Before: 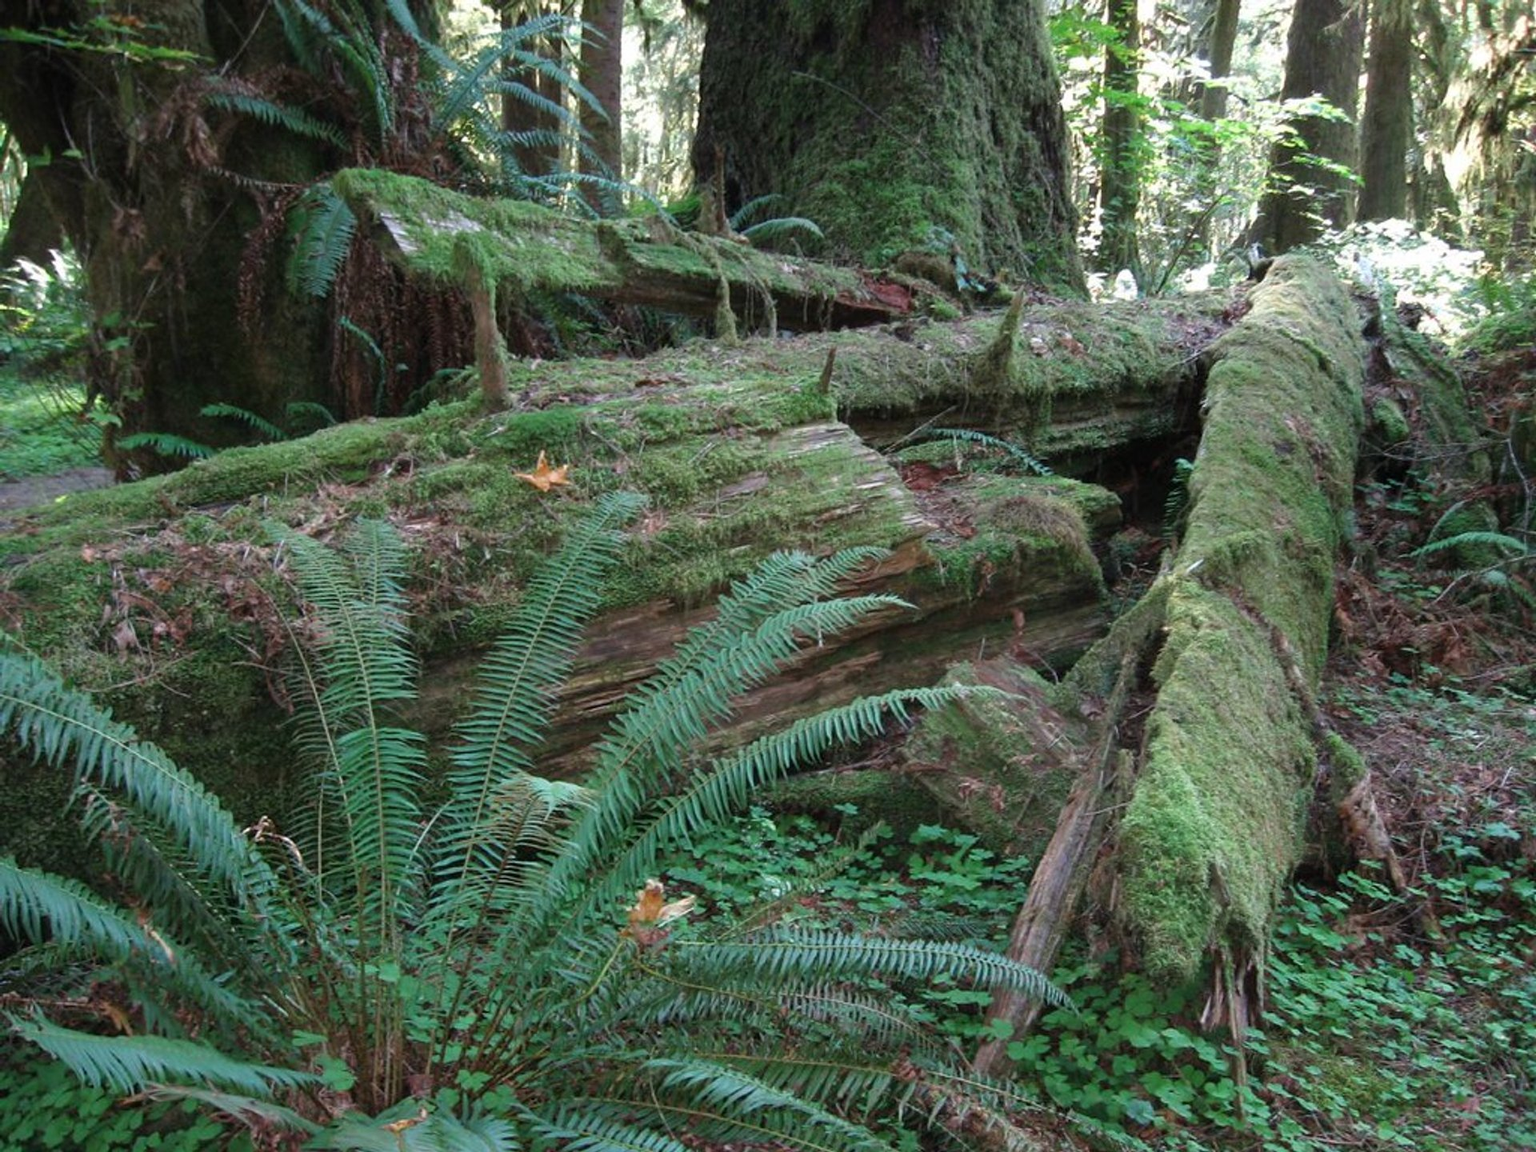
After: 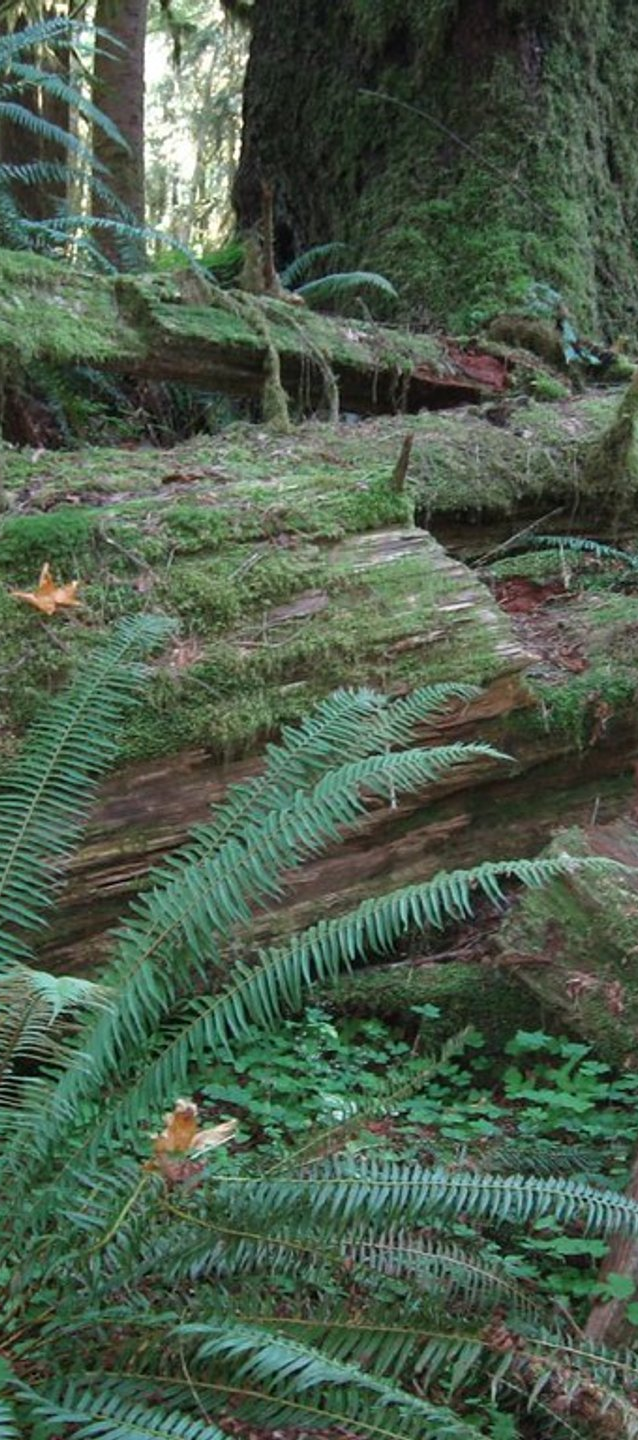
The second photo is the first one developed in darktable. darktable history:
crop: left 32.936%, right 33.788%
